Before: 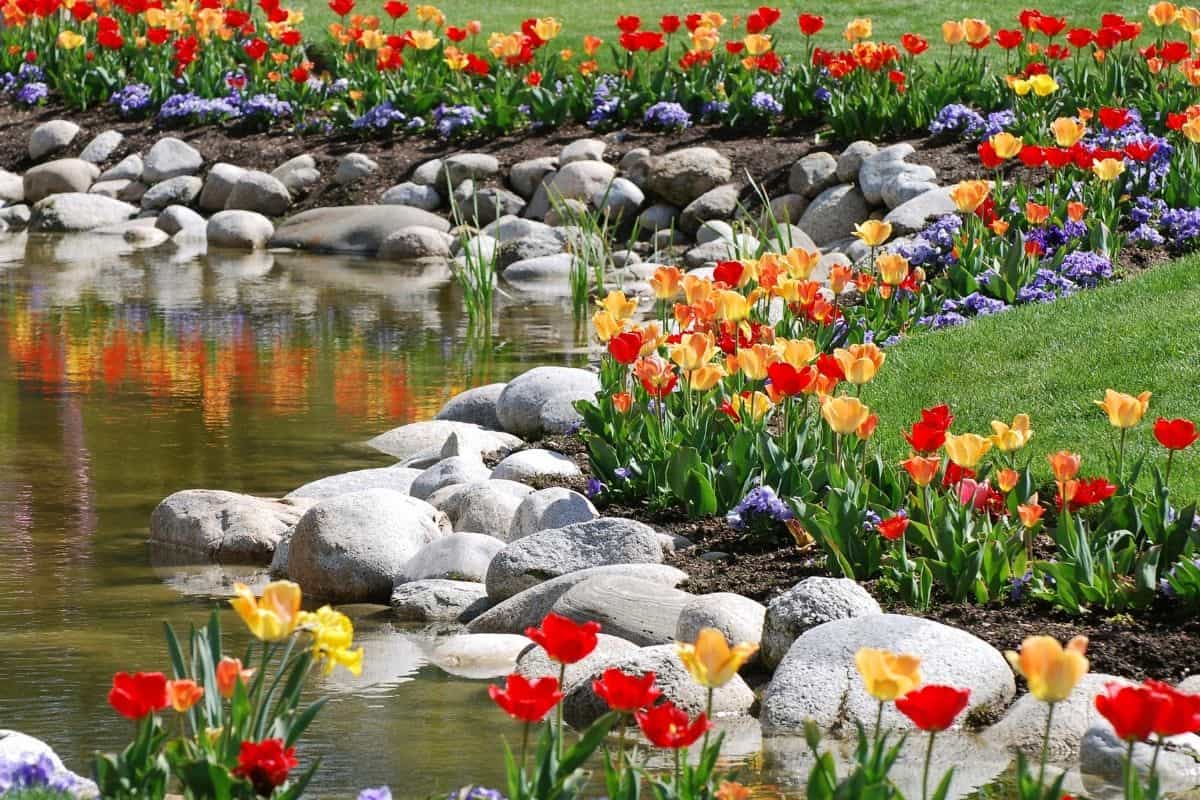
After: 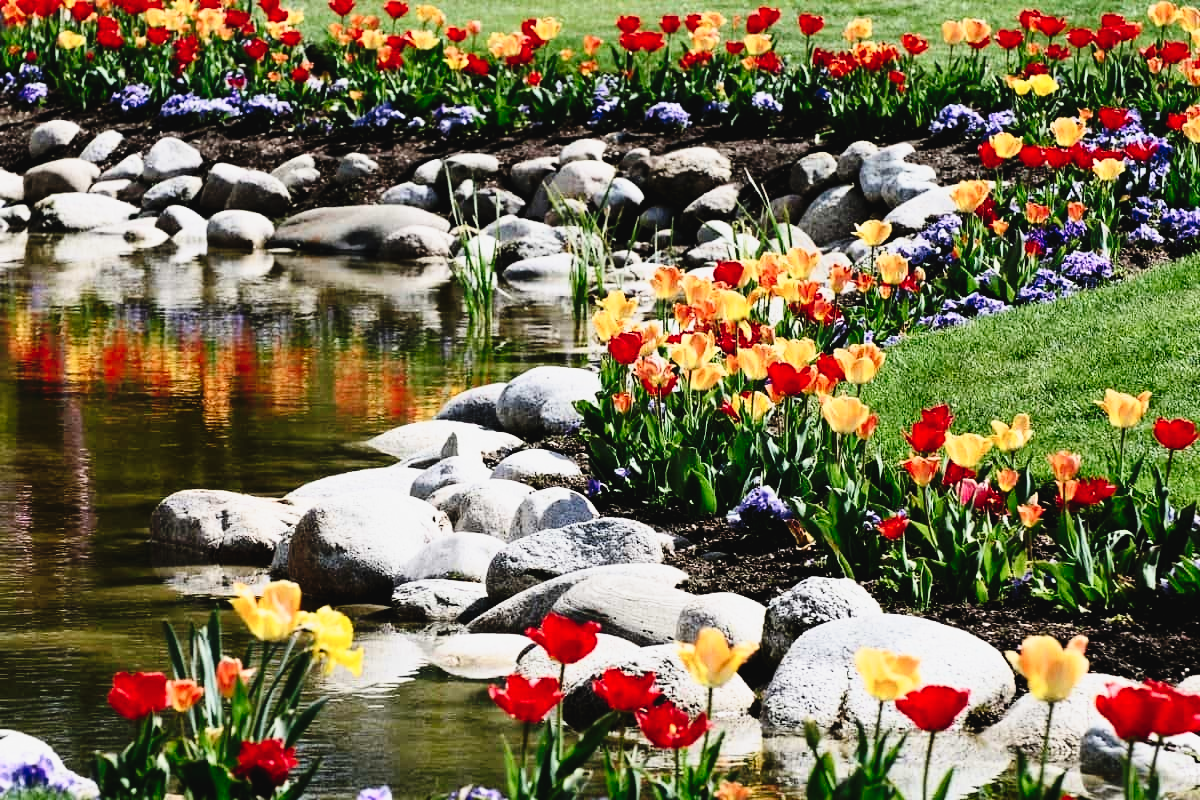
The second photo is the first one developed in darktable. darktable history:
exposure: black level correction -0.035, exposure -0.498 EV, compensate highlight preservation false
contrast brightness saturation: contrast 0.412, brightness 0.049, saturation 0.26
filmic rgb: black relative exposure -3.96 EV, white relative exposure 3.16 EV, hardness 2.87
tone curve: curves: ch0 [(0.003, 0.029) (0.037, 0.036) (0.149, 0.117) (0.297, 0.318) (0.422, 0.474) (0.531, 0.6) (0.743, 0.809) (0.889, 0.941) (1, 0.98)]; ch1 [(0, 0) (0.305, 0.325) (0.453, 0.437) (0.482, 0.479) (0.501, 0.5) (0.506, 0.503) (0.564, 0.578) (0.587, 0.625) (0.666, 0.727) (1, 1)]; ch2 [(0, 0) (0.323, 0.277) (0.408, 0.399) (0.45, 0.48) (0.499, 0.502) (0.512, 0.523) (0.57, 0.595) (0.653, 0.671) (0.768, 0.744) (1, 1)], preserve colors none
